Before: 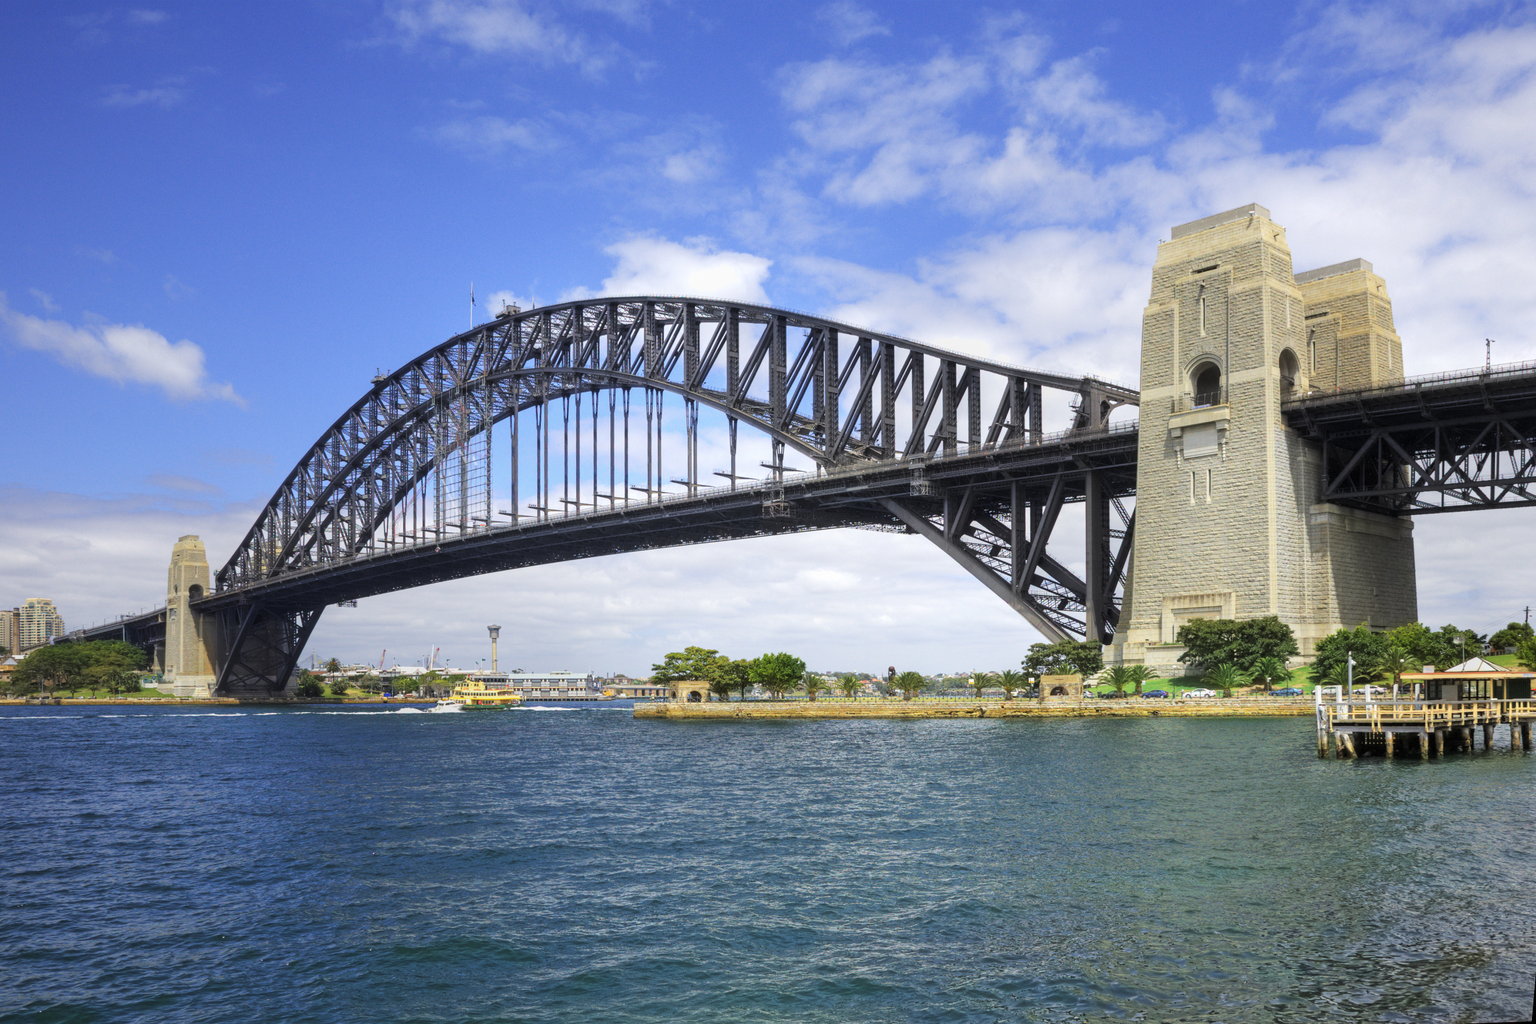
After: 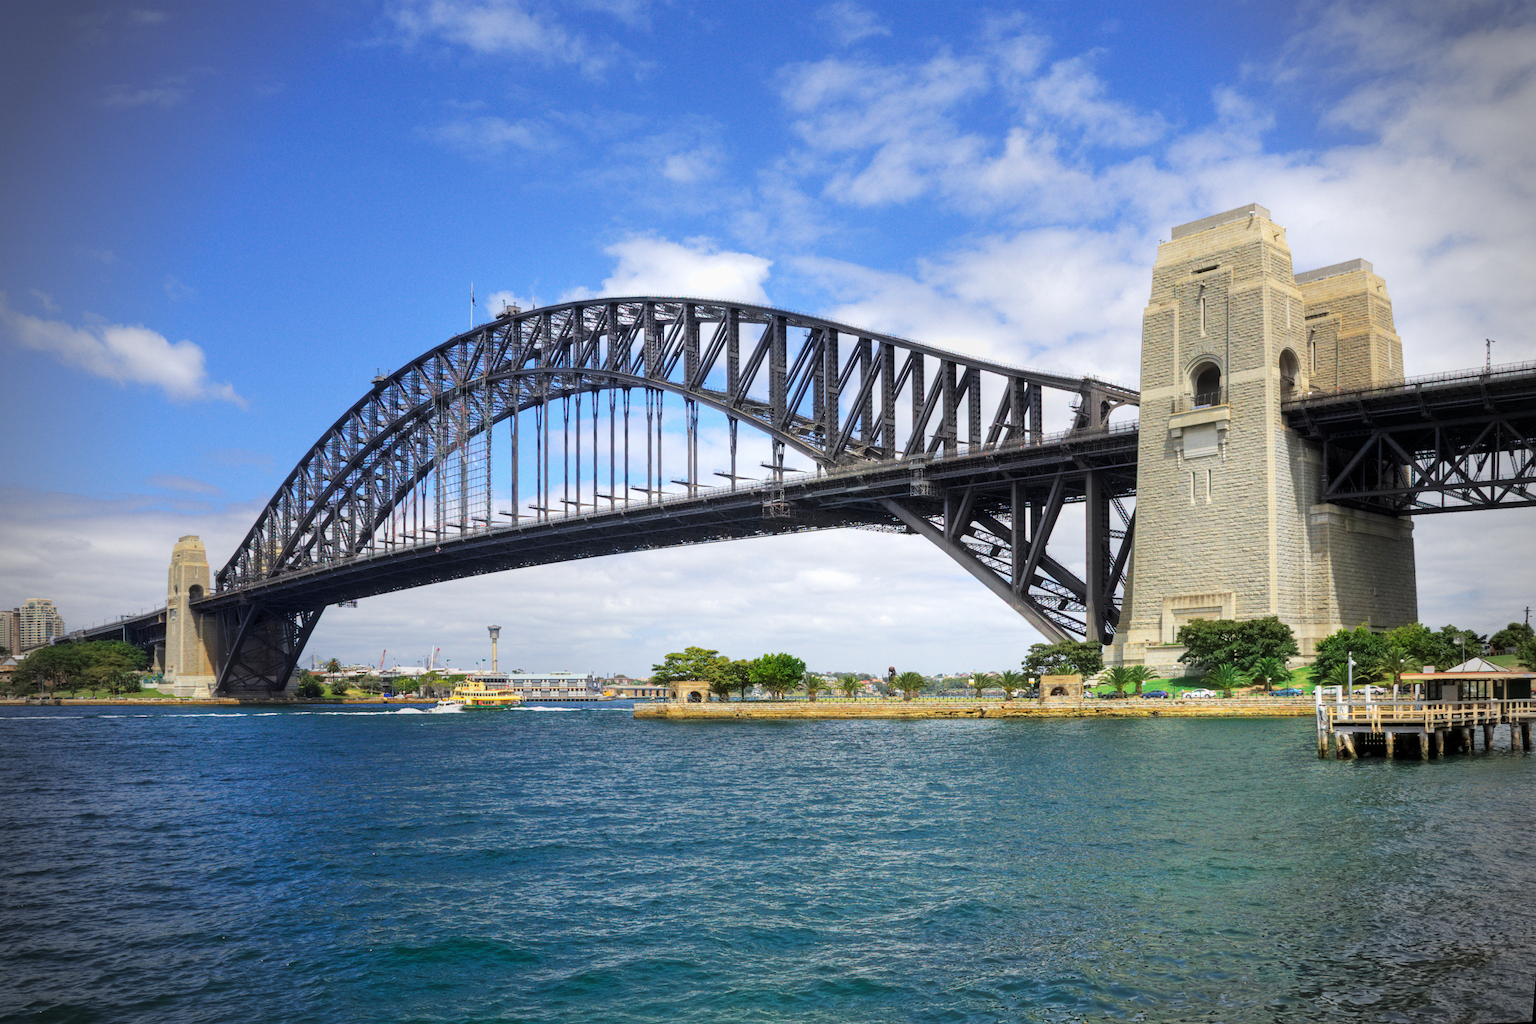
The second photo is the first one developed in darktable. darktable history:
vignetting: fall-off radius 31.48%, brightness -0.472
color correction: saturation 0.98
